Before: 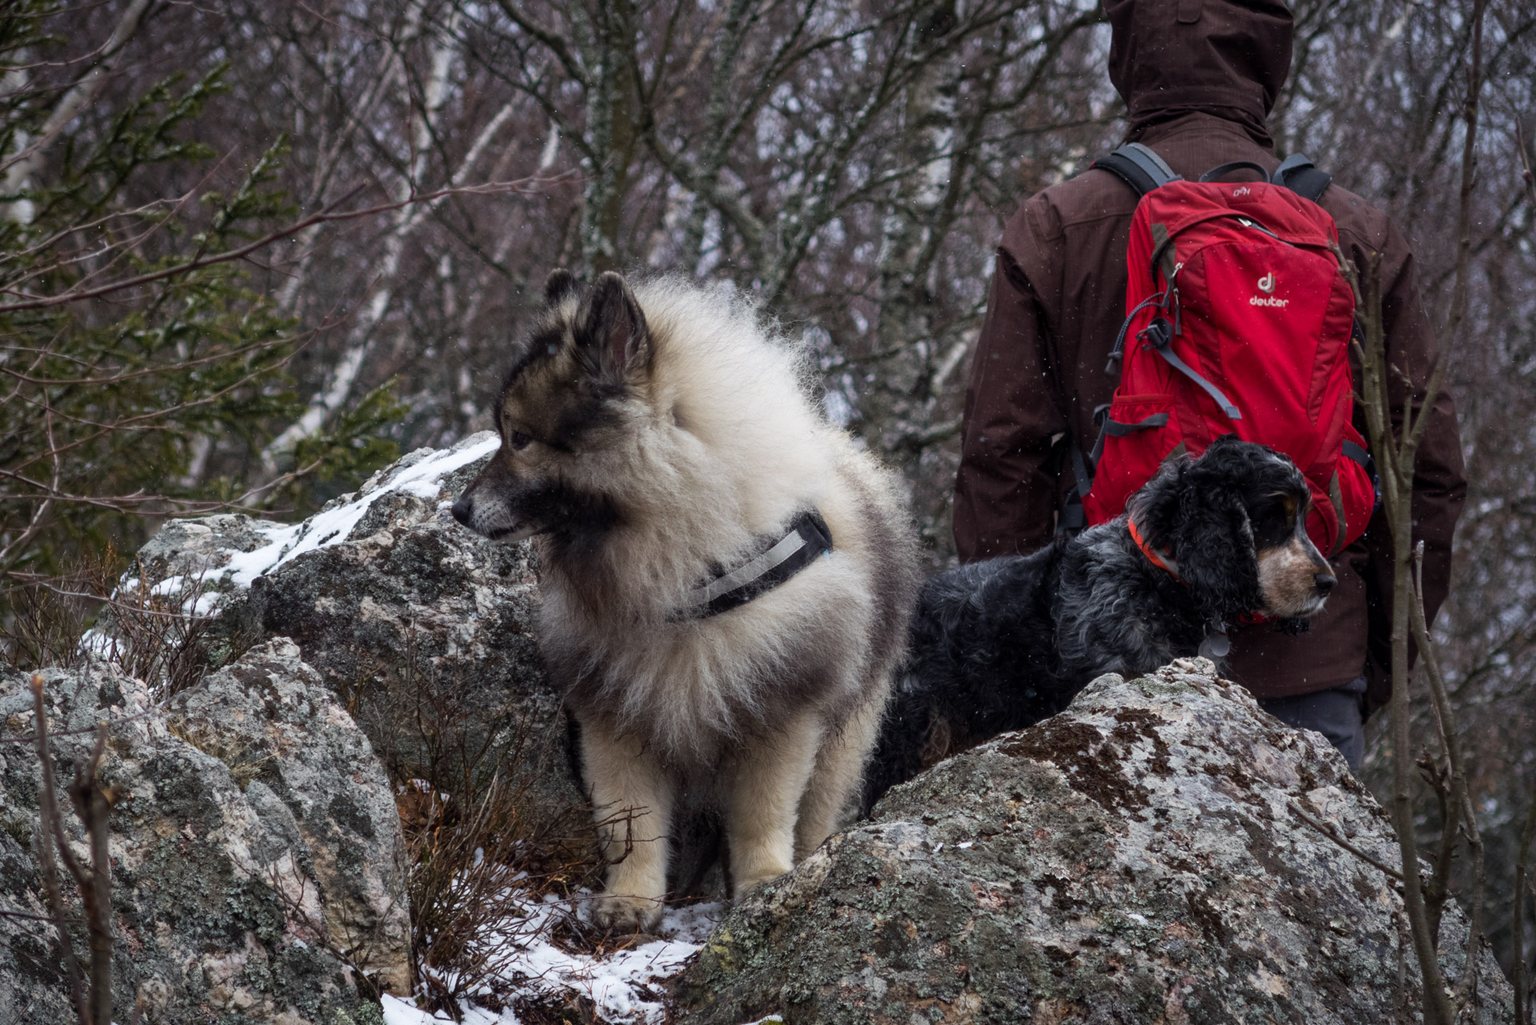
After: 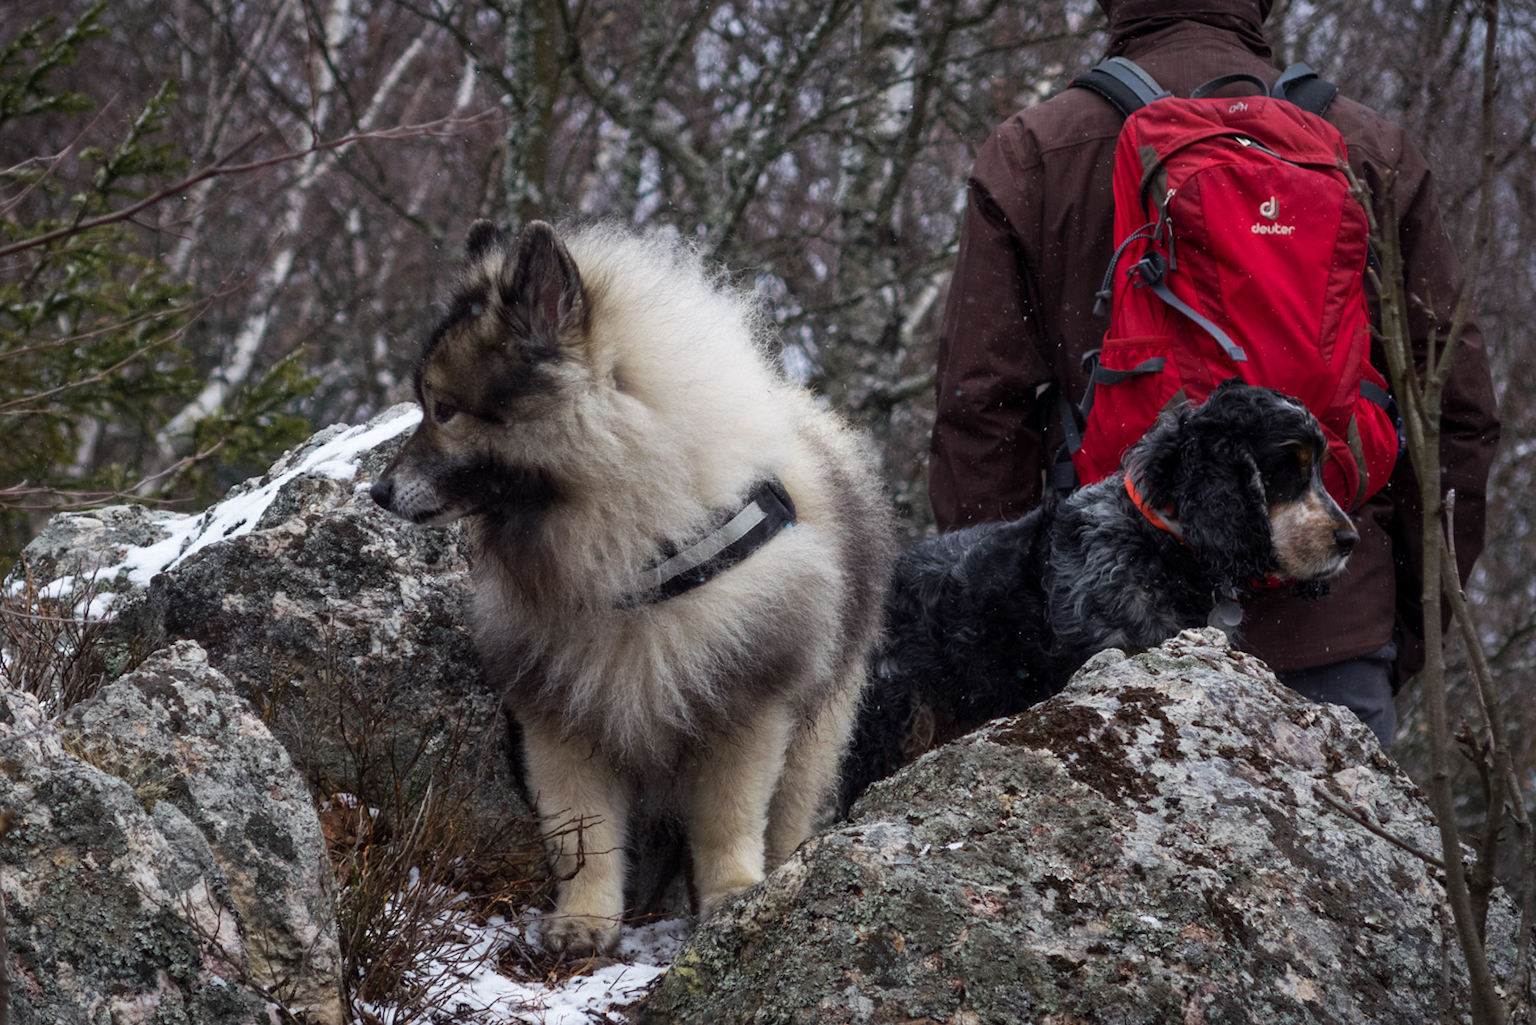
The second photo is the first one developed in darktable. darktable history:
exposure: compensate highlight preservation false
crop and rotate: angle 1.96°, left 5.673%, top 5.673%
